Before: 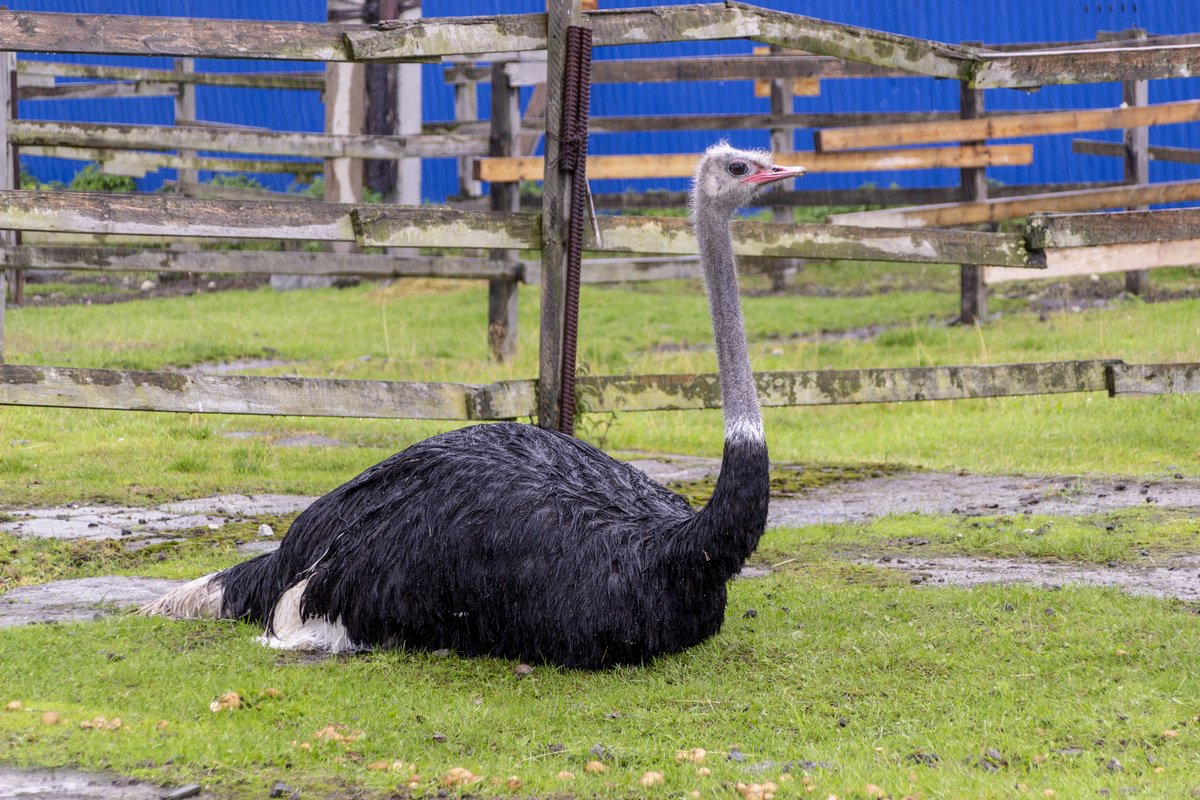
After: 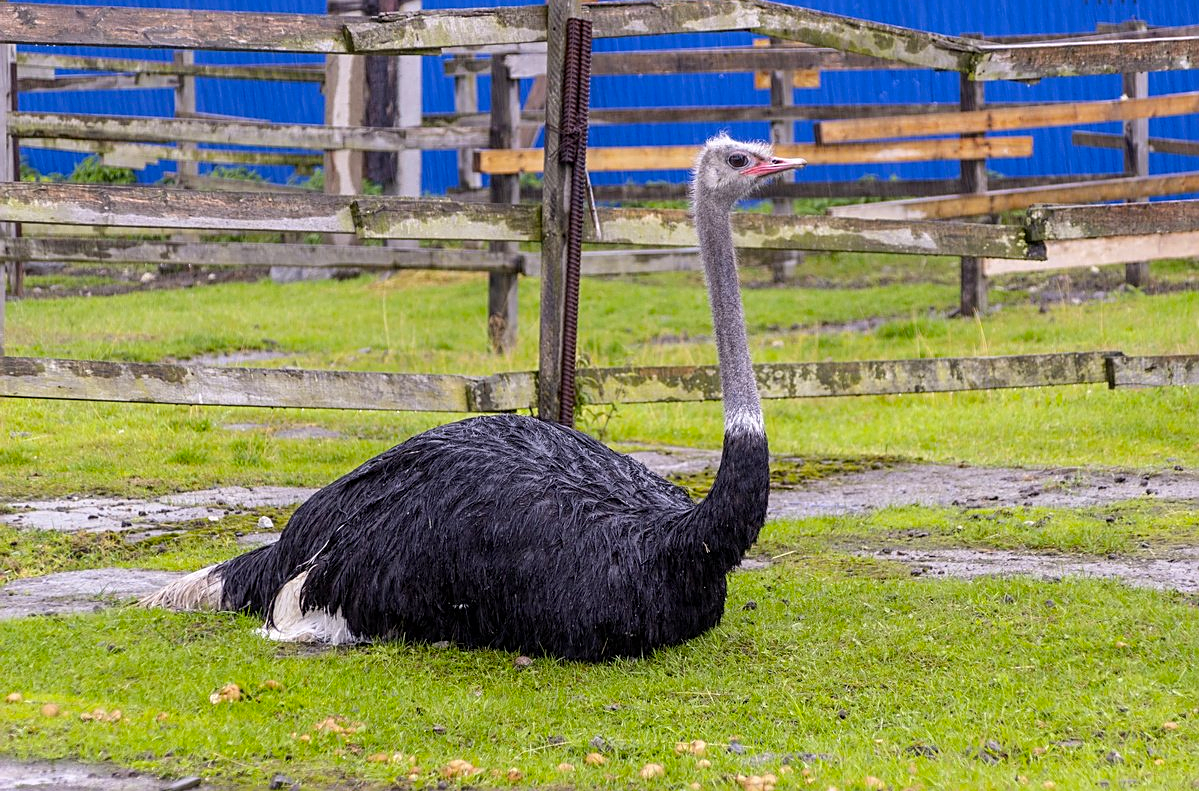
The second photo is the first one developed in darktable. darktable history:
color balance: output saturation 120%
sharpen: on, module defaults
crop: top 1.049%, right 0.001%
